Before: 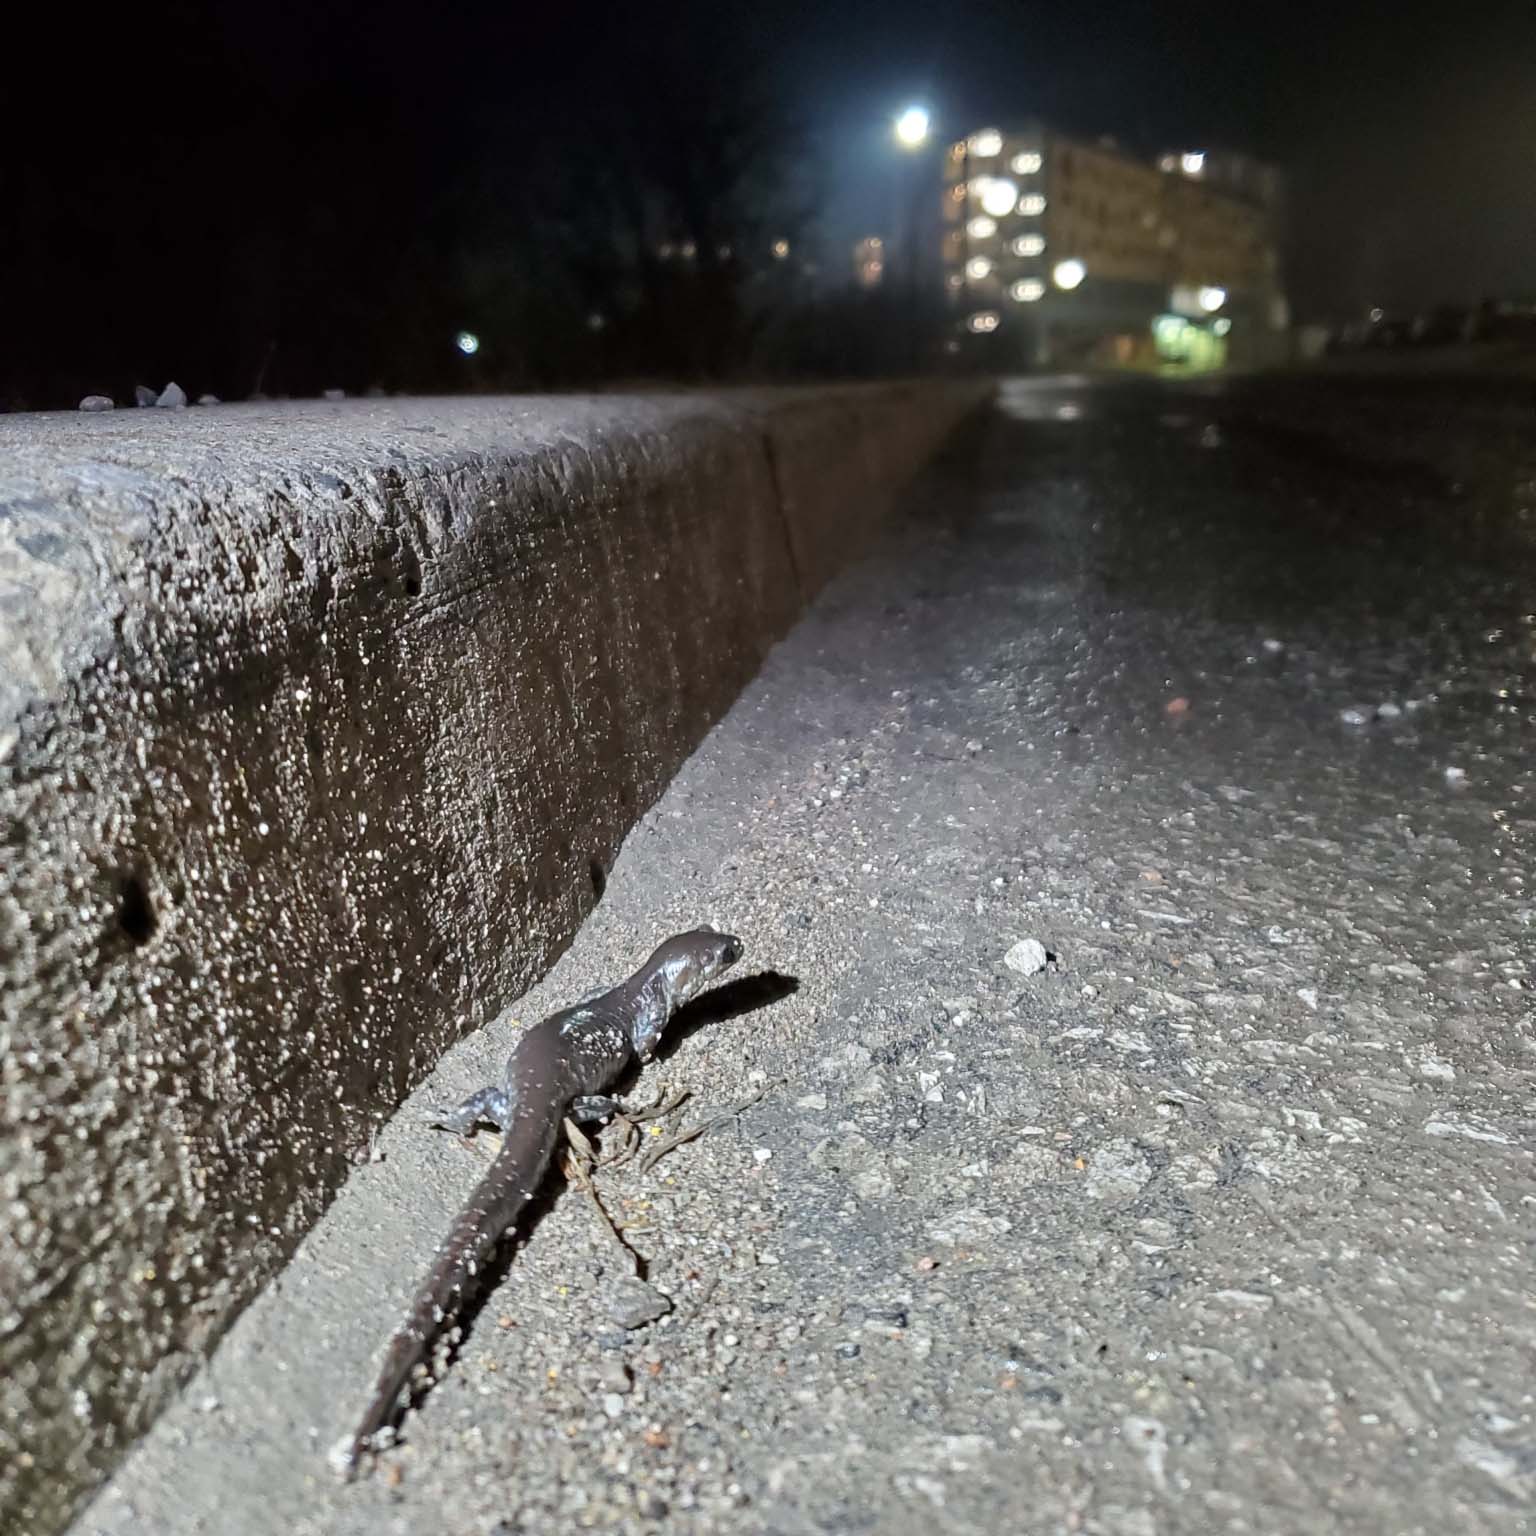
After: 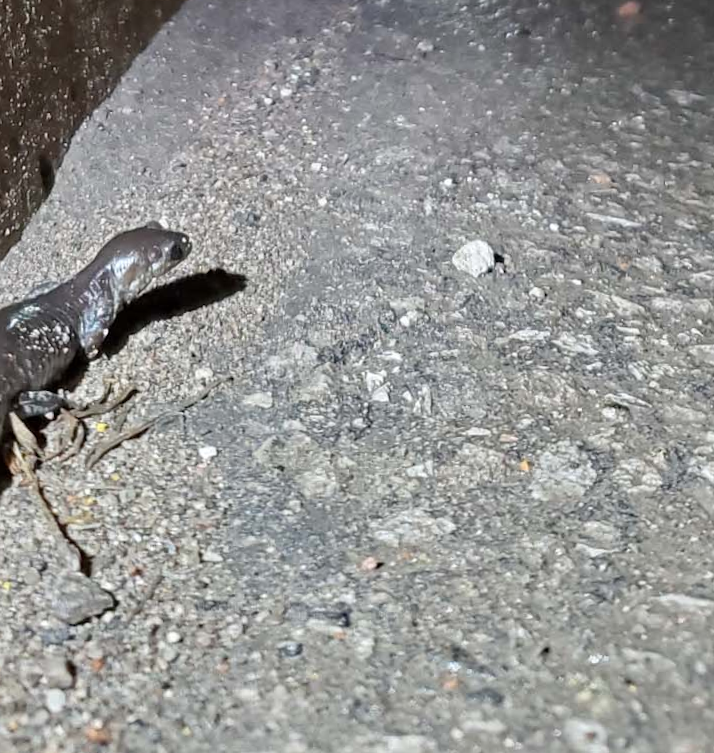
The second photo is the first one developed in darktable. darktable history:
crop: left 35.976%, top 45.819%, right 18.162%, bottom 5.807%
rotate and perspective: rotation 0.8°, automatic cropping off
